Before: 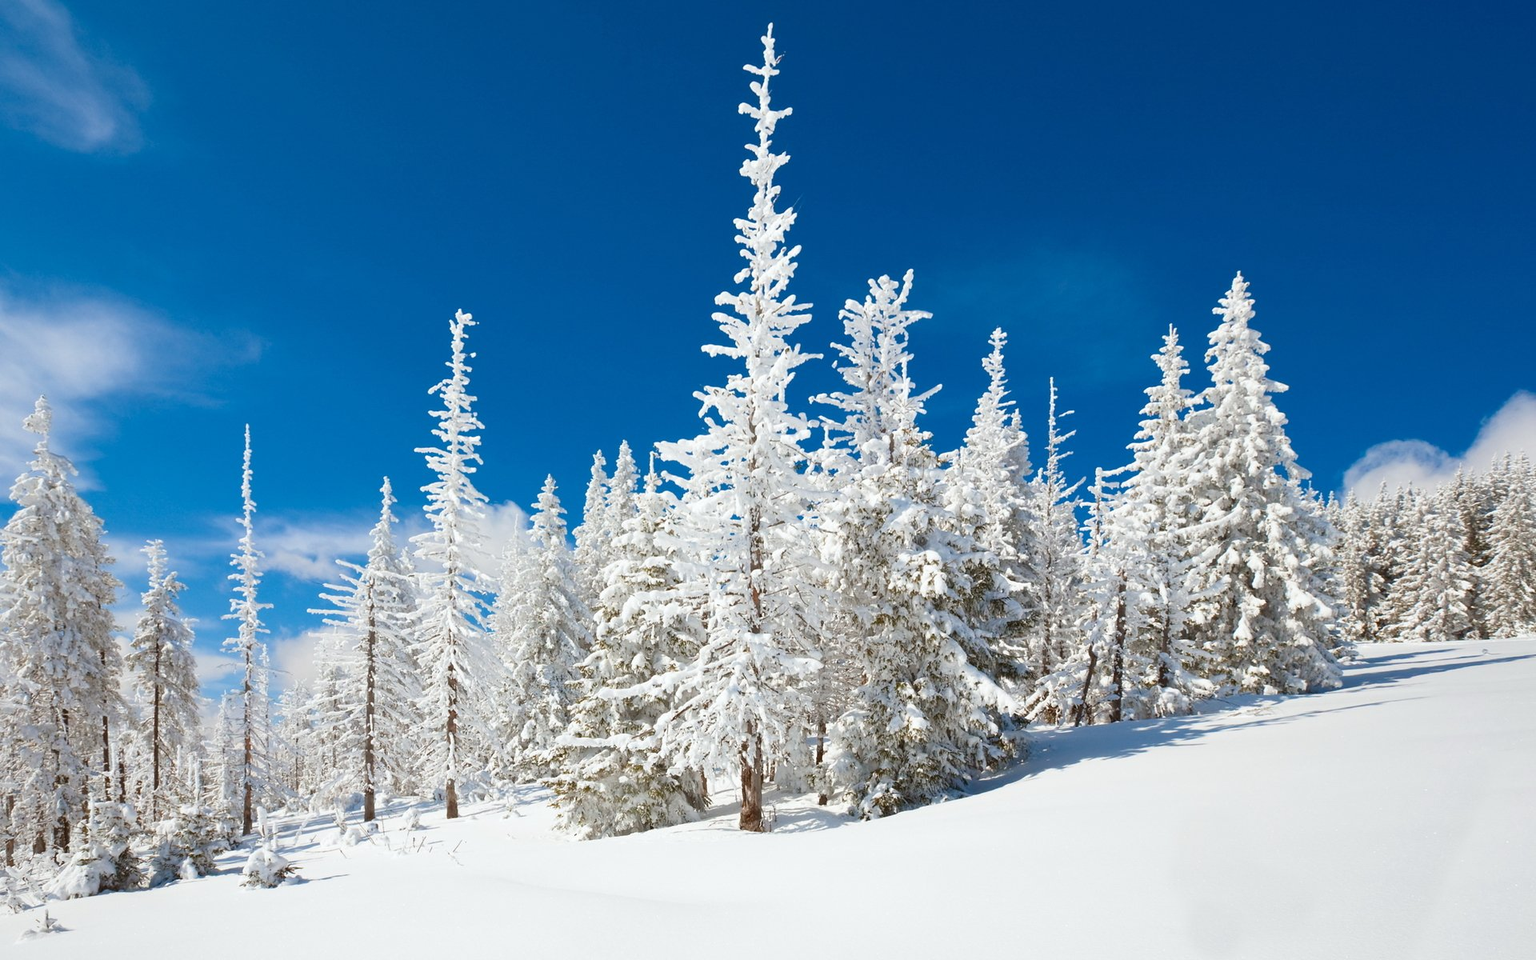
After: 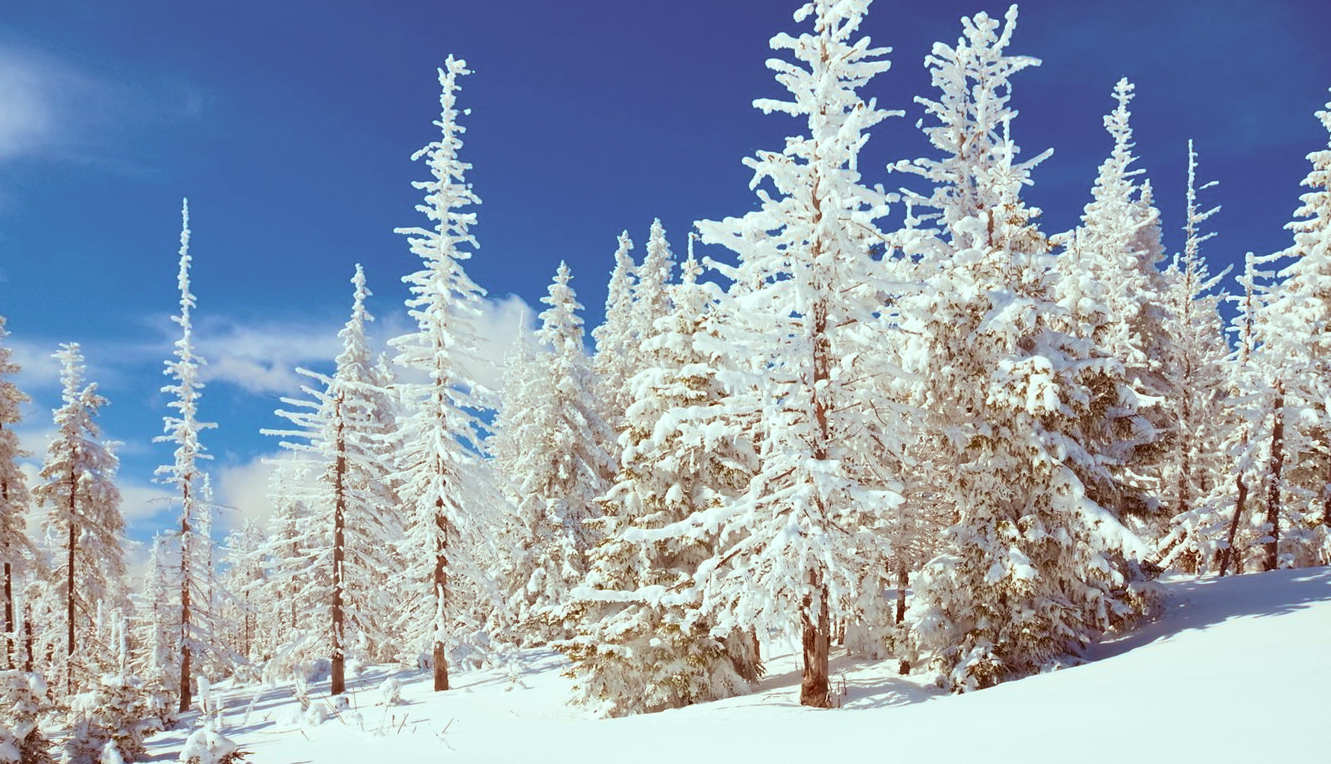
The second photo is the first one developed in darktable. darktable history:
color correction: highlights a* -7.23, highlights b* -0.161, shadows a* 20.08, shadows b* 11.73
crop: left 6.488%, top 27.668%, right 24.183%, bottom 8.656%
velvia: on, module defaults
